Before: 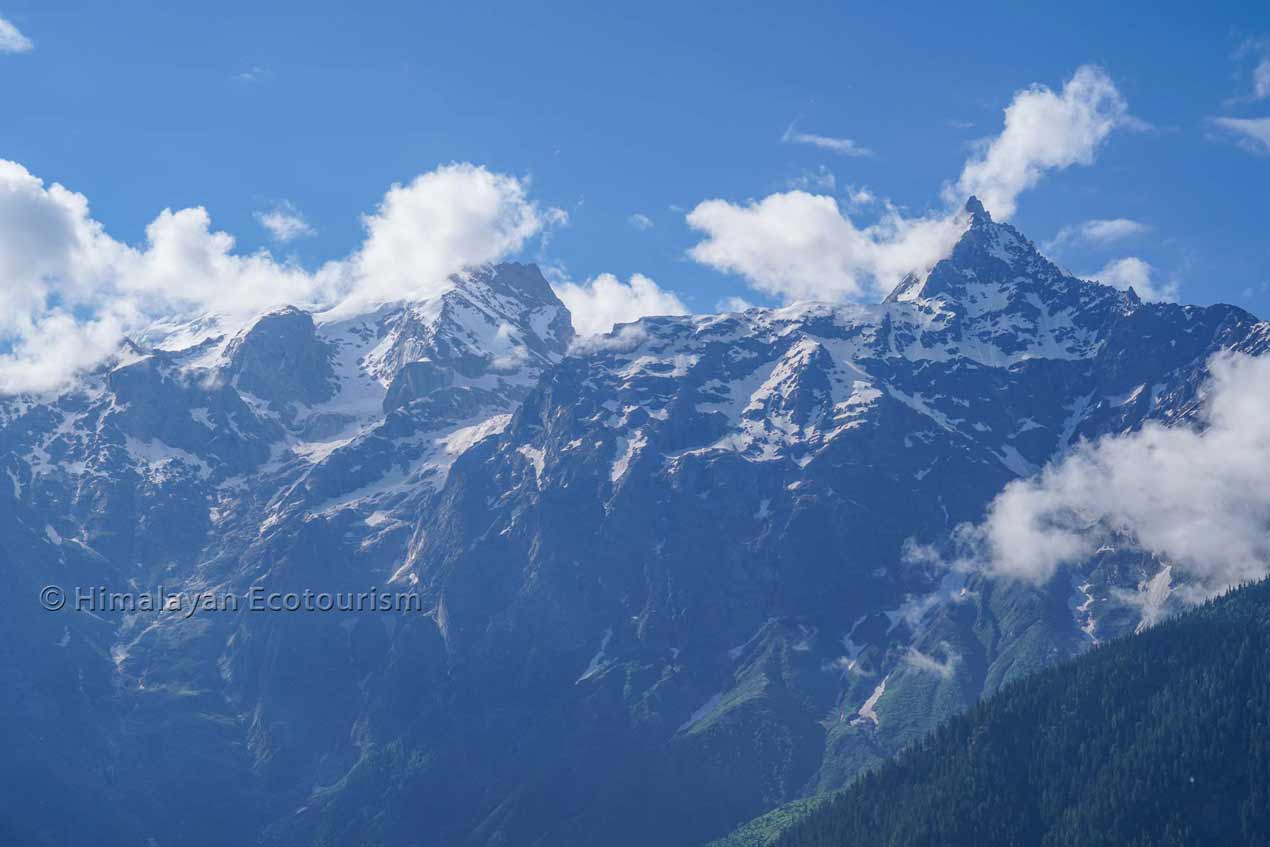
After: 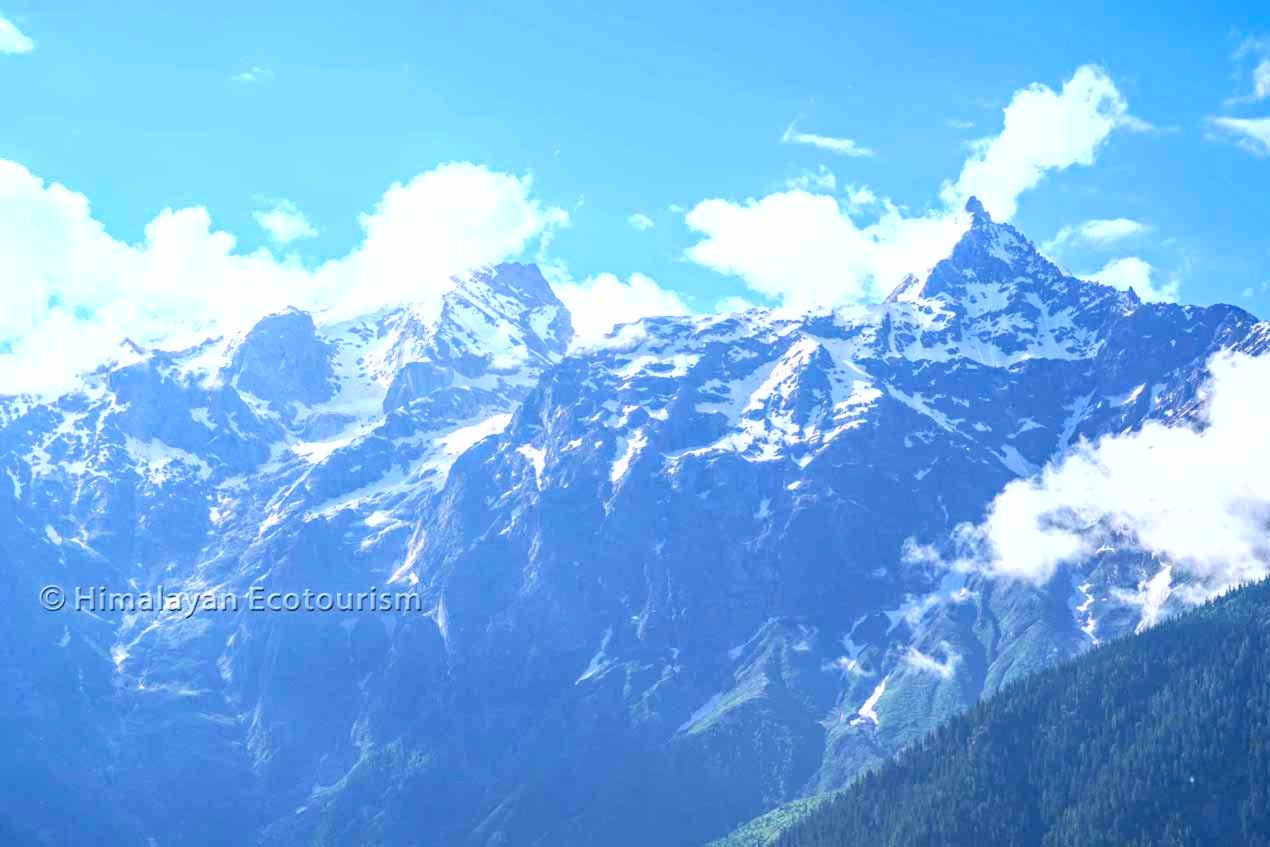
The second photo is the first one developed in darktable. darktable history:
haze removal: compatibility mode true, adaptive false
exposure: black level correction 0, exposure 1.5 EV, compensate highlight preservation false
lowpass: radius 0.5, unbound 0
